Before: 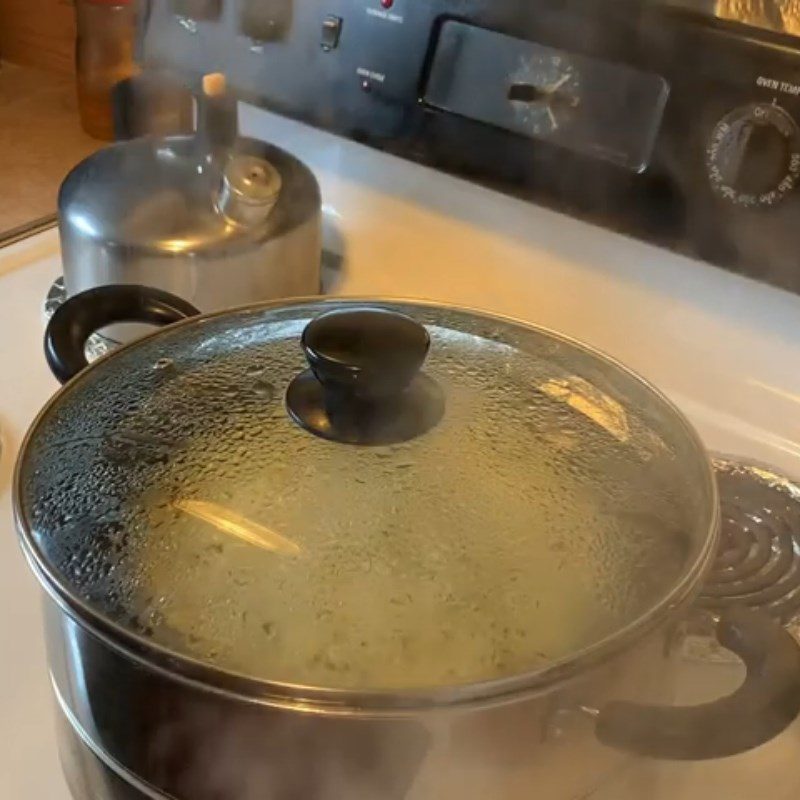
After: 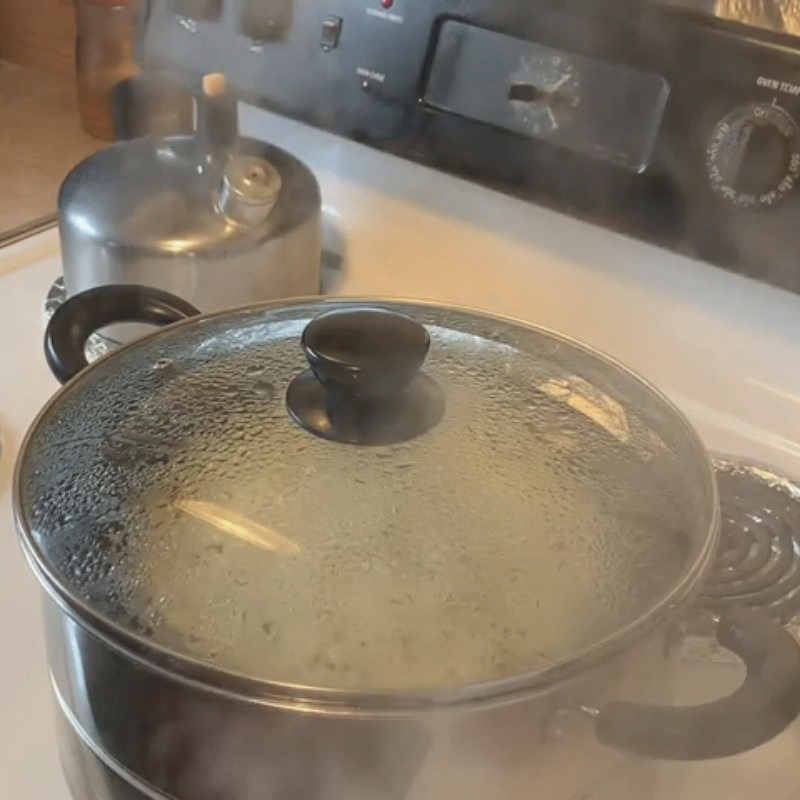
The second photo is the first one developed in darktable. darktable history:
exposure: exposure 0.493 EV, compensate highlight preservation false
contrast brightness saturation: contrast -0.26, saturation -0.43
